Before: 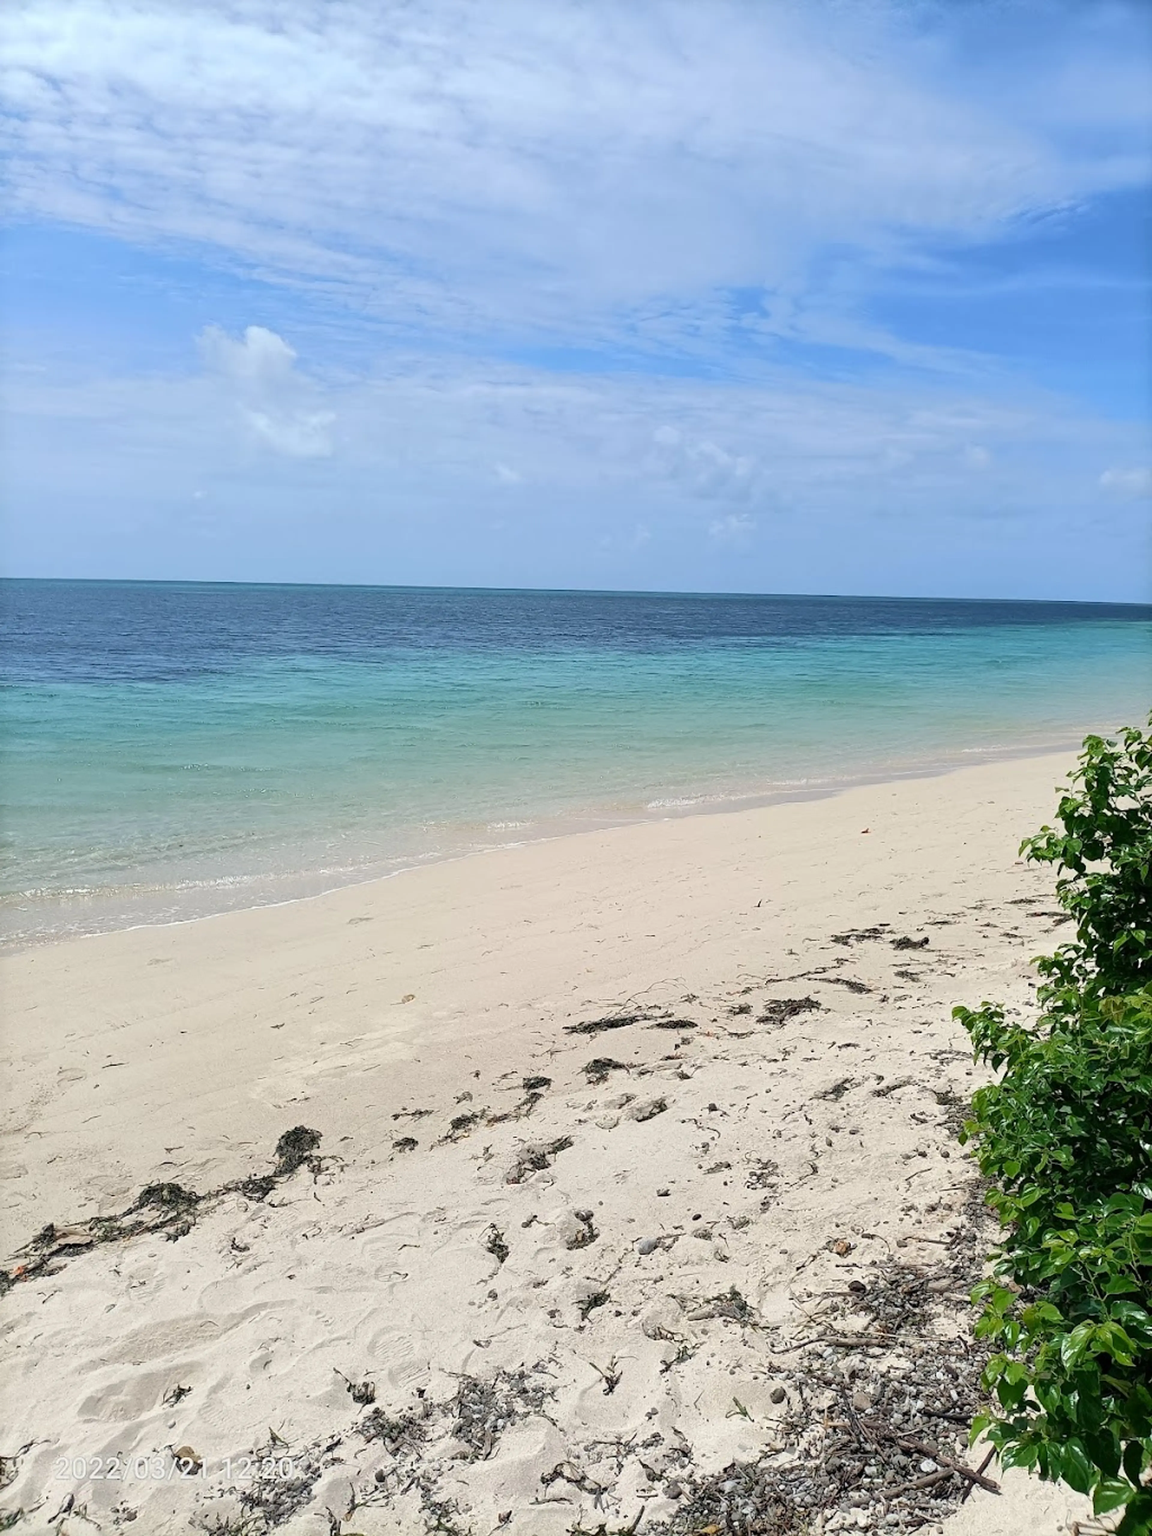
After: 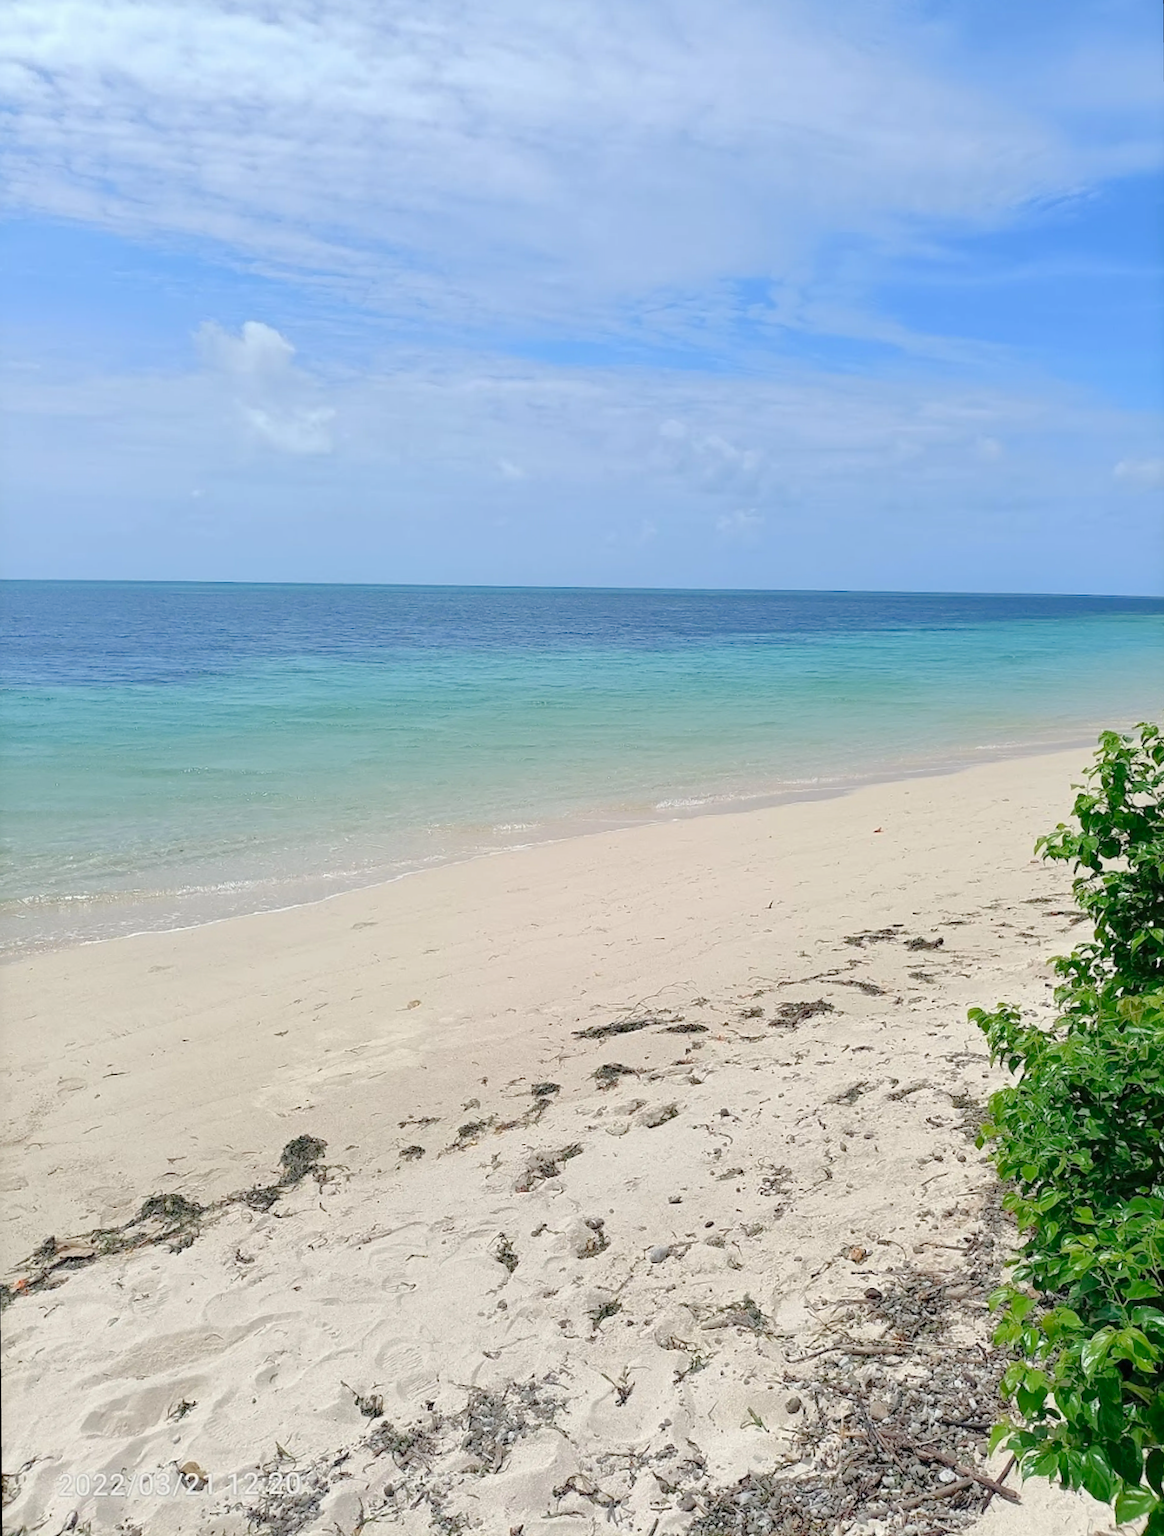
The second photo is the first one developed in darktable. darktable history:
tone curve: curves: ch0 [(0, 0) (0.004, 0.008) (0.077, 0.156) (0.169, 0.29) (0.774, 0.774) (1, 1)], color space Lab, linked channels, preserve colors none
rotate and perspective: rotation -0.45°, automatic cropping original format, crop left 0.008, crop right 0.992, crop top 0.012, crop bottom 0.988
